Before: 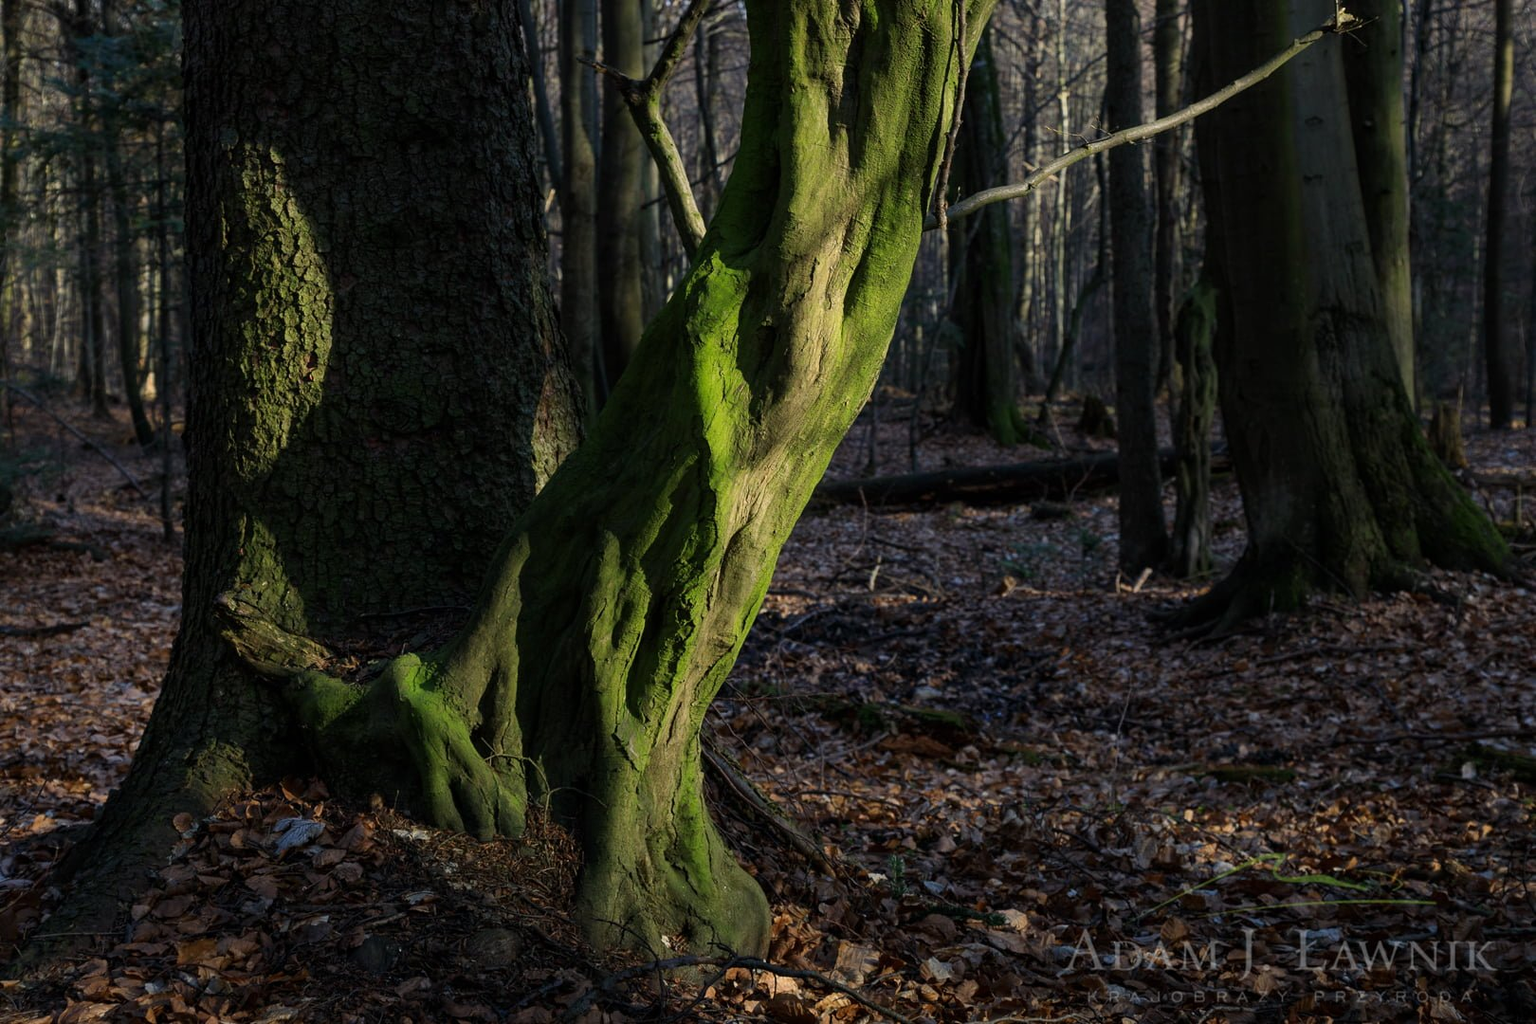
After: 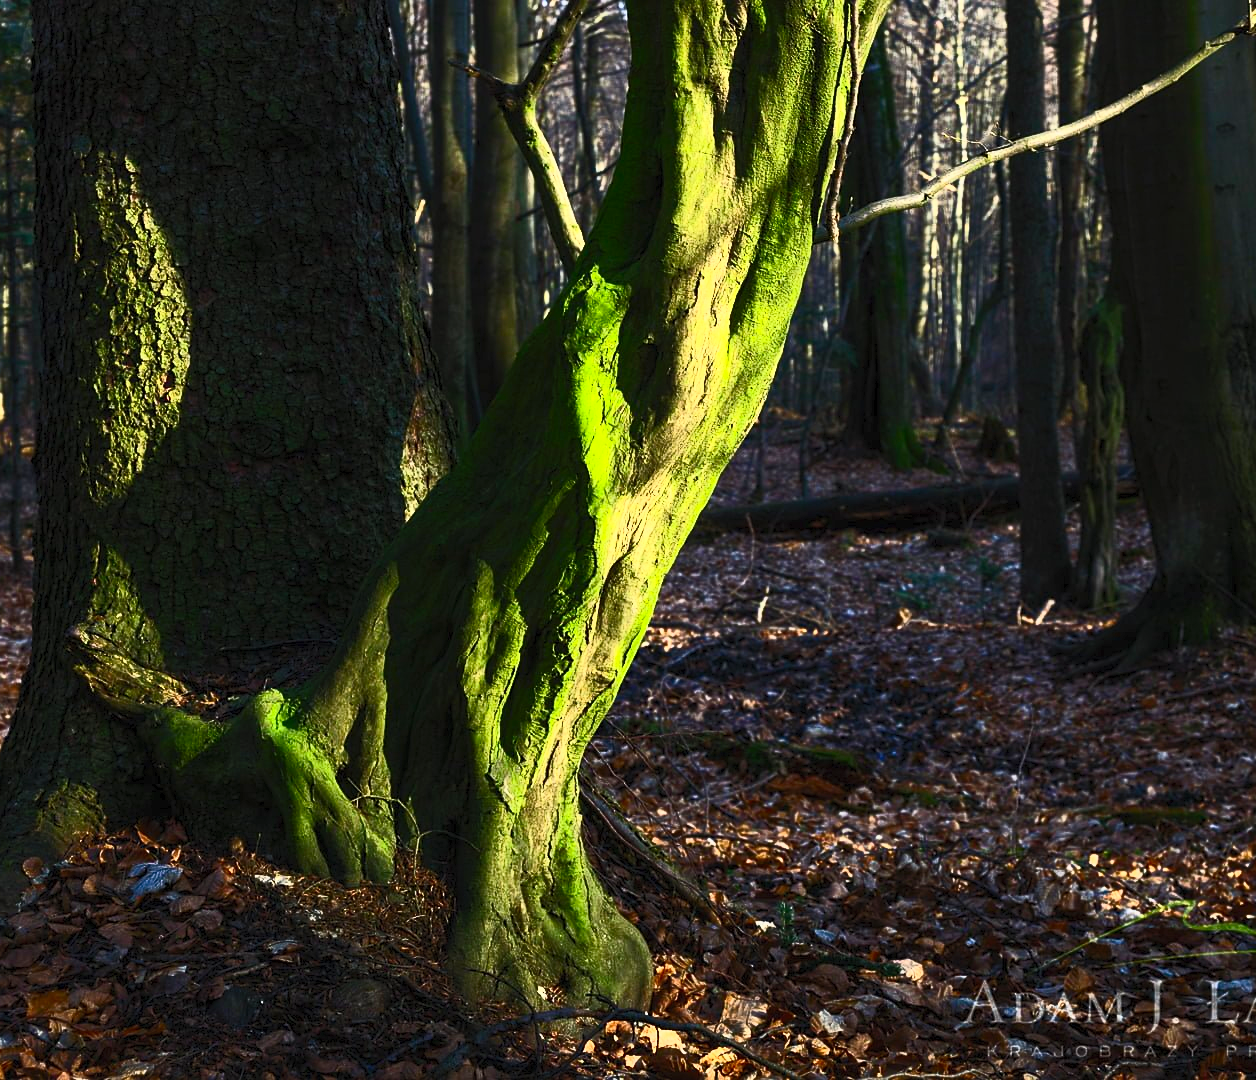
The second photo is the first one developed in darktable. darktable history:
sharpen: radius 1.299, amount 0.29, threshold 0.068
exposure: exposure 0.217 EV, compensate highlight preservation false
contrast brightness saturation: contrast 0.825, brightness 0.601, saturation 0.588
crop: left 9.904%, right 12.552%
